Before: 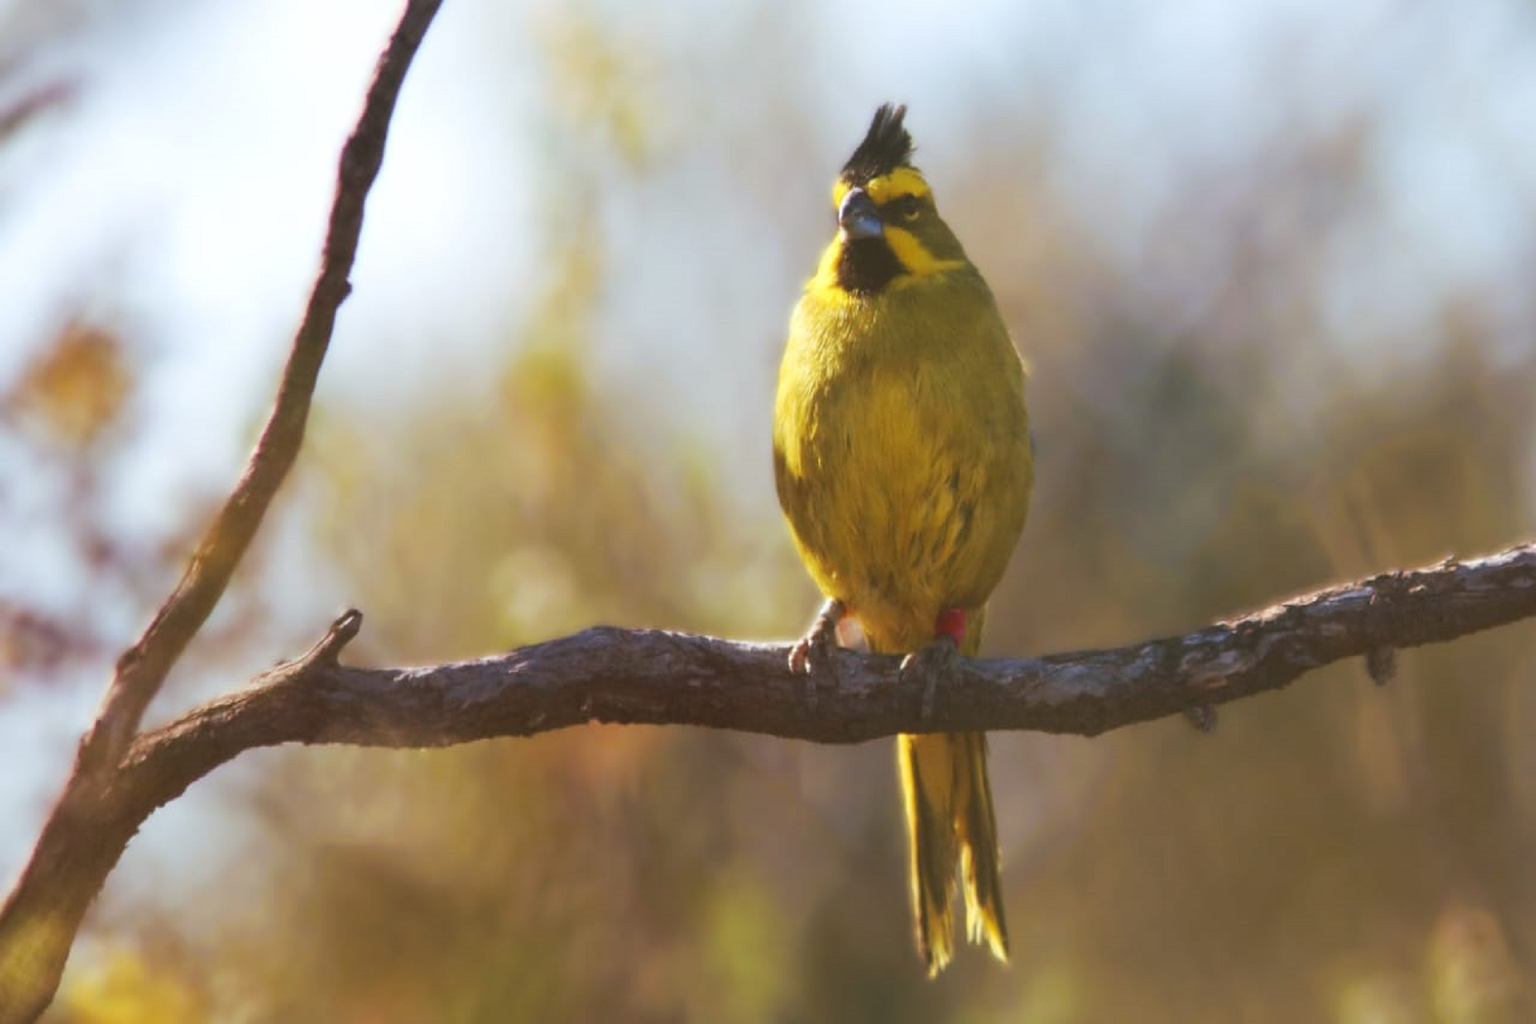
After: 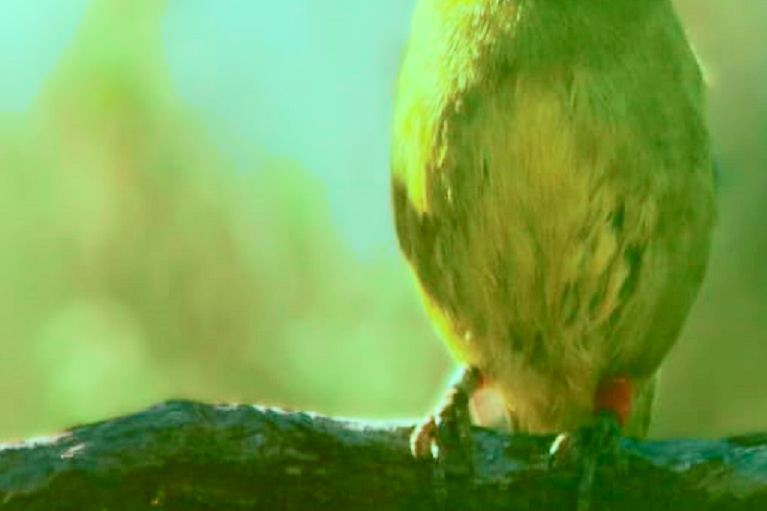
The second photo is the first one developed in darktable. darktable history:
crop: left 30%, top 30%, right 30%, bottom 30%
color correction: highlights a* -1.43, highlights b* 10.12, shadows a* 0.395, shadows b* 19.35
color balance rgb: shadows lift › chroma 11.71%, shadows lift › hue 133.46°, power › chroma 2.15%, power › hue 166.83°, highlights gain › chroma 4%, highlights gain › hue 200.2°, perceptual saturation grading › global saturation 18.05%
tone curve: curves: ch0 [(0, 0.039) (0.113, 0.081) (0.204, 0.204) (0.498, 0.608) (0.709, 0.819) (0.984, 0.961)]; ch1 [(0, 0) (0.172, 0.123) (0.317, 0.272) (0.414, 0.382) (0.476, 0.479) (0.505, 0.501) (0.528, 0.54) (0.618, 0.647) (0.709, 0.764) (1, 1)]; ch2 [(0, 0) (0.411, 0.424) (0.492, 0.502) (0.521, 0.513) (0.537, 0.57) (0.686, 0.638) (1, 1)], color space Lab, independent channels, preserve colors none
